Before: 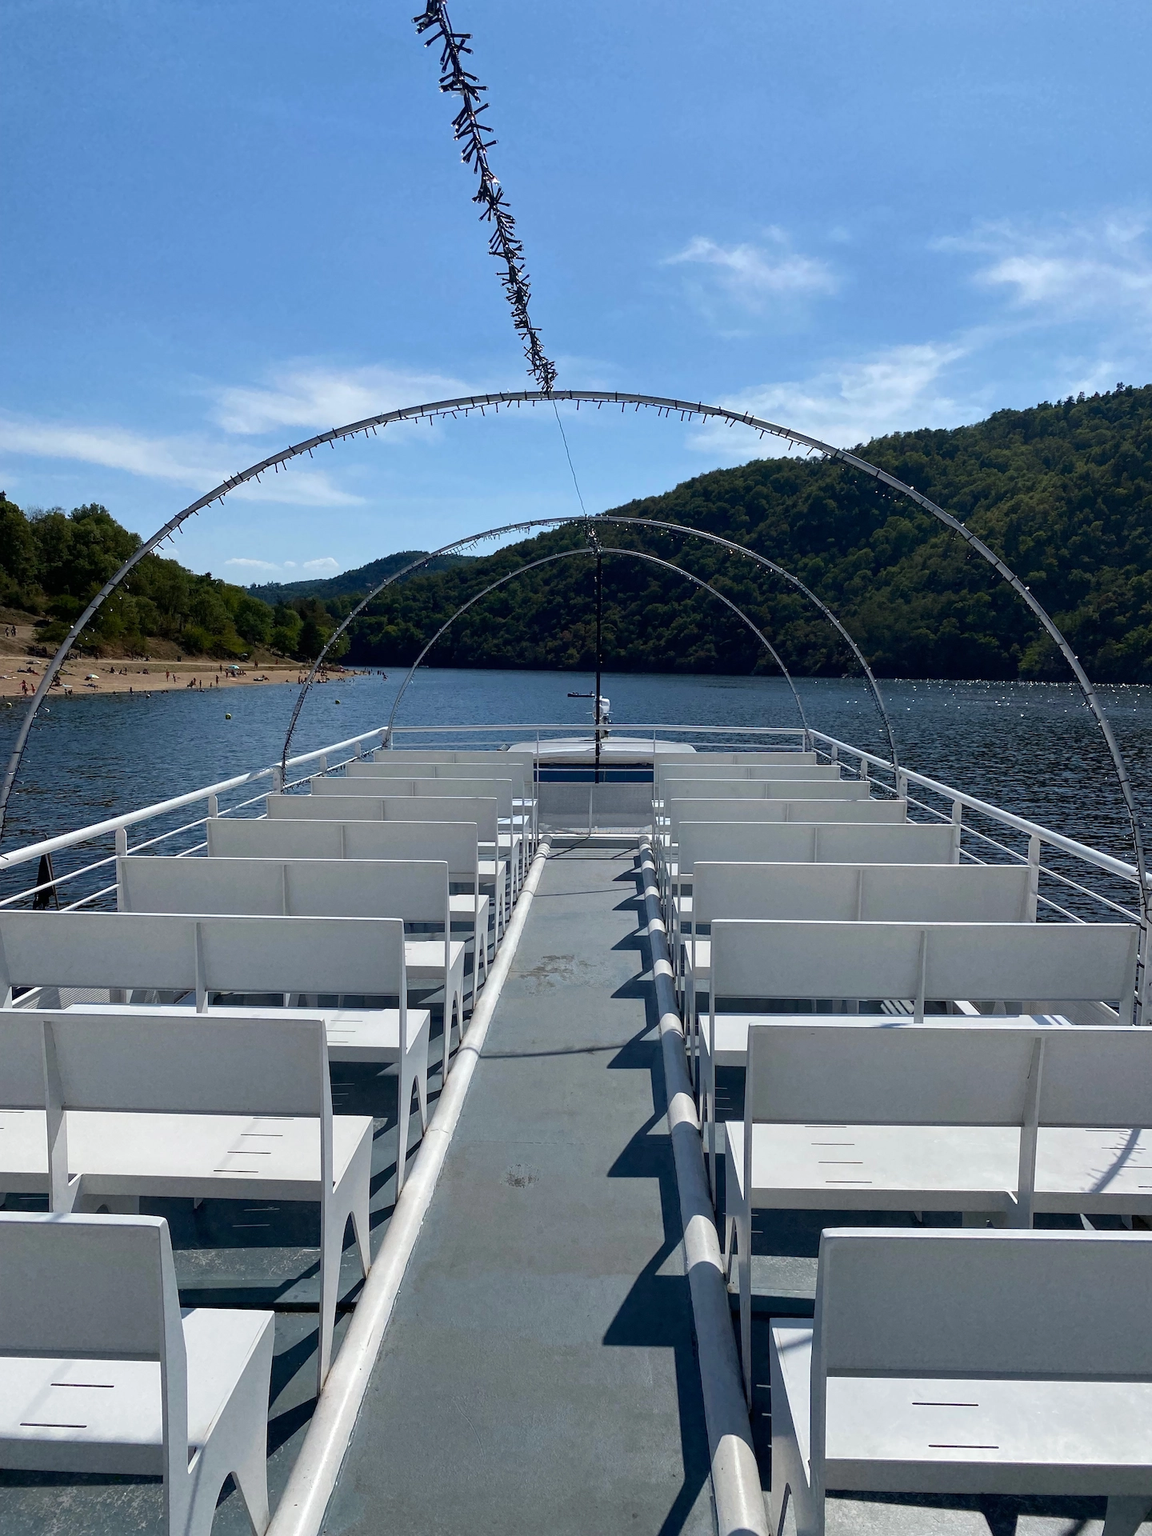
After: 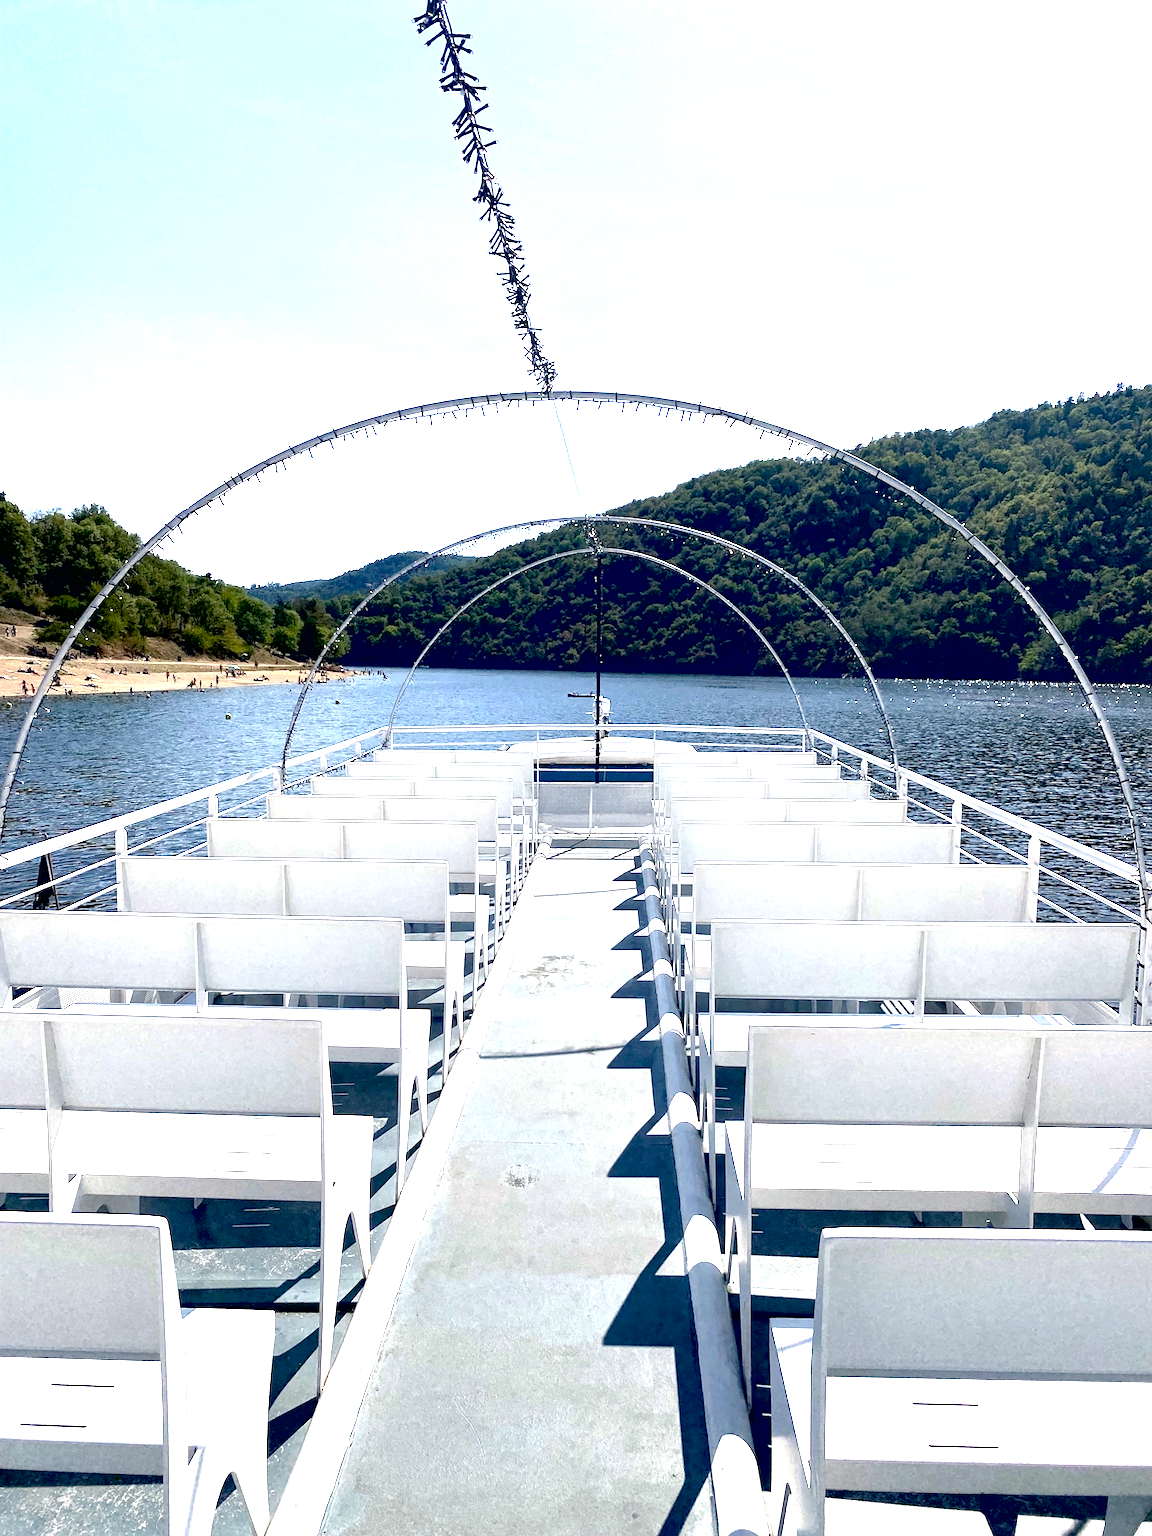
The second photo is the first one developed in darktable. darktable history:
color correction: highlights a* 2.75, highlights b* 5, shadows a* -2.04, shadows b* -4.84, saturation 0.8
exposure: black level correction 0.005, exposure 2.084 EV, compensate highlight preservation false
local contrast: mode bilateral grid, contrast 20, coarseness 50, detail 120%, midtone range 0.2
